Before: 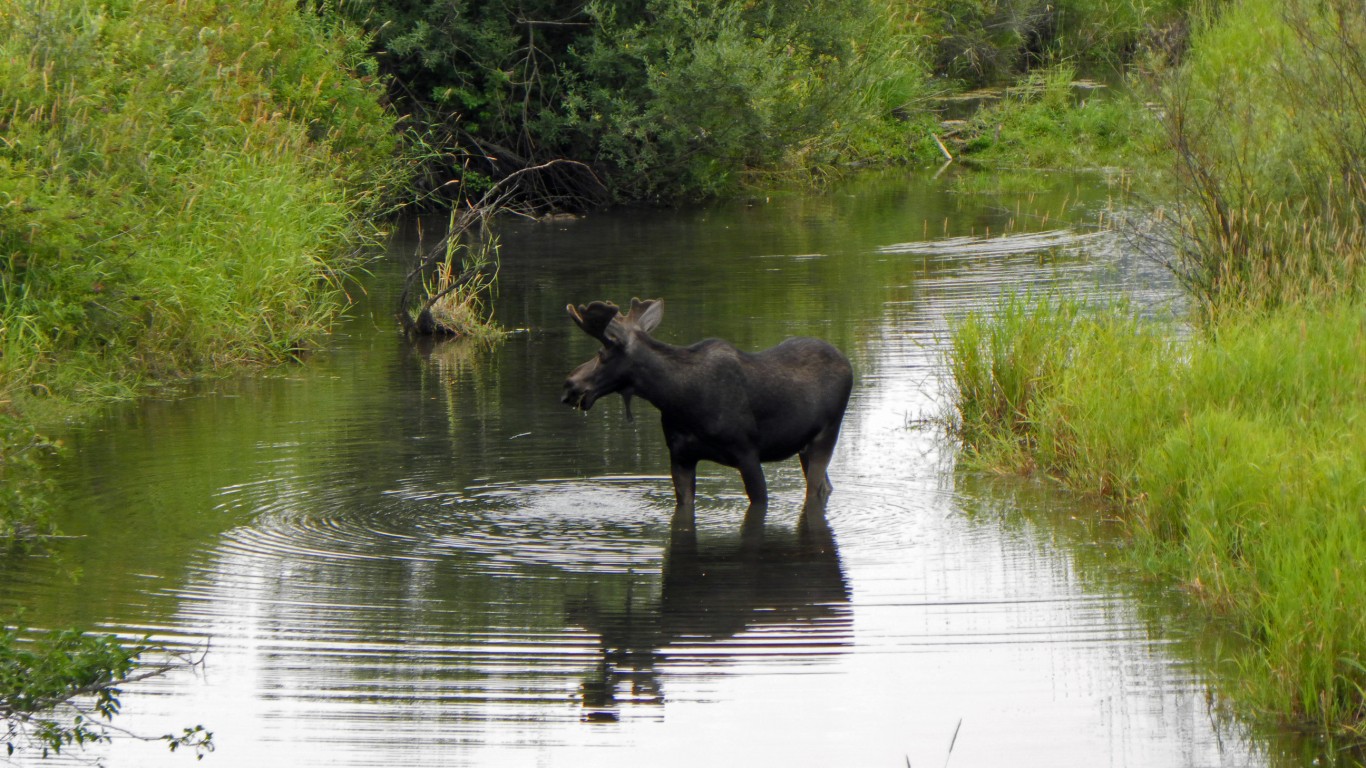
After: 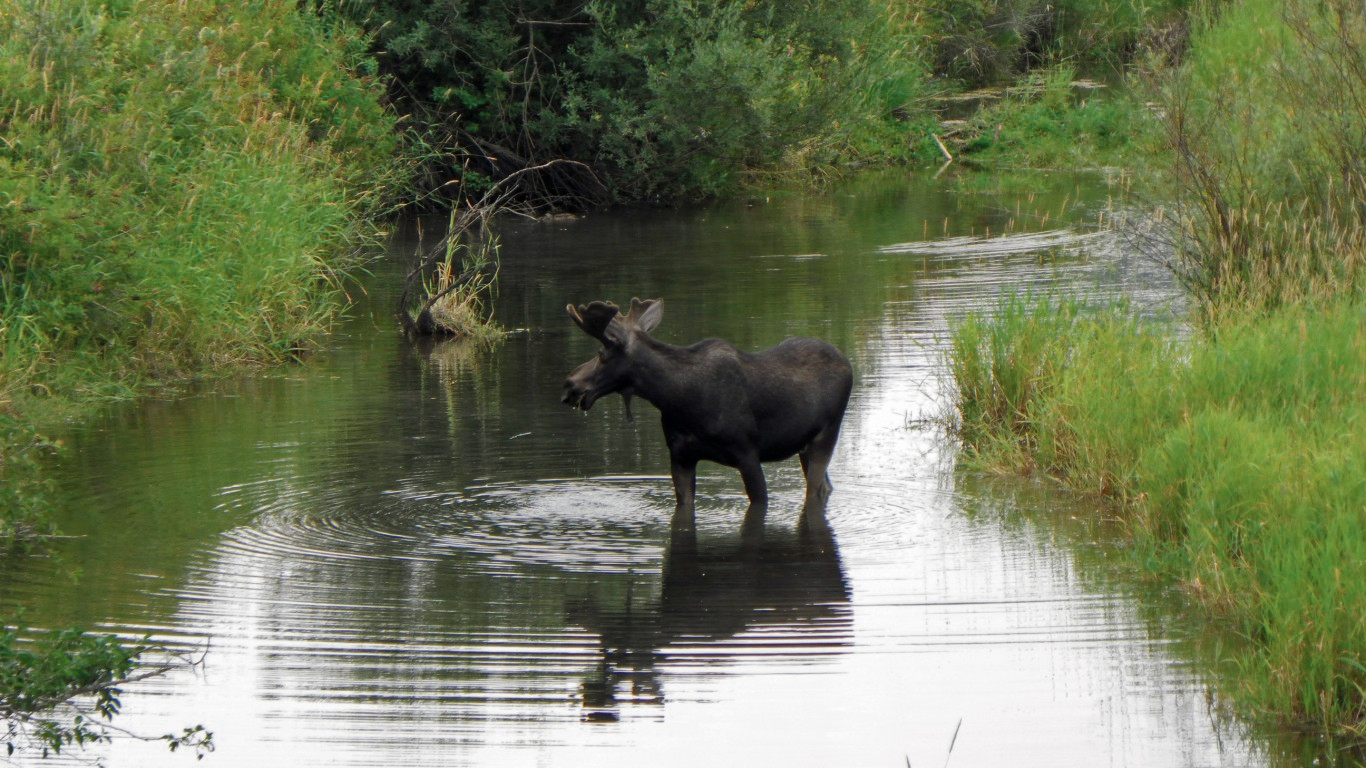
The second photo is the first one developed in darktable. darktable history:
color zones: curves: ch0 [(0, 0.5) (0.125, 0.4) (0.25, 0.5) (0.375, 0.4) (0.5, 0.4) (0.625, 0.35) (0.75, 0.35) (0.875, 0.5)]; ch1 [(0, 0.35) (0.125, 0.45) (0.25, 0.35) (0.375, 0.35) (0.5, 0.35) (0.625, 0.35) (0.75, 0.45) (0.875, 0.35)]; ch2 [(0, 0.6) (0.125, 0.5) (0.25, 0.5) (0.375, 0.6) (0.5, 0.6) (0.625, 0.5) (0.75, 0.5) (0.875, 0.5)]
color balance rgb: global offset › hue 169.01°, linear chroma grading › global chroma 8.884%, perceptual saturation grading › global saturation 0.446%, global vibrance 10.978%
